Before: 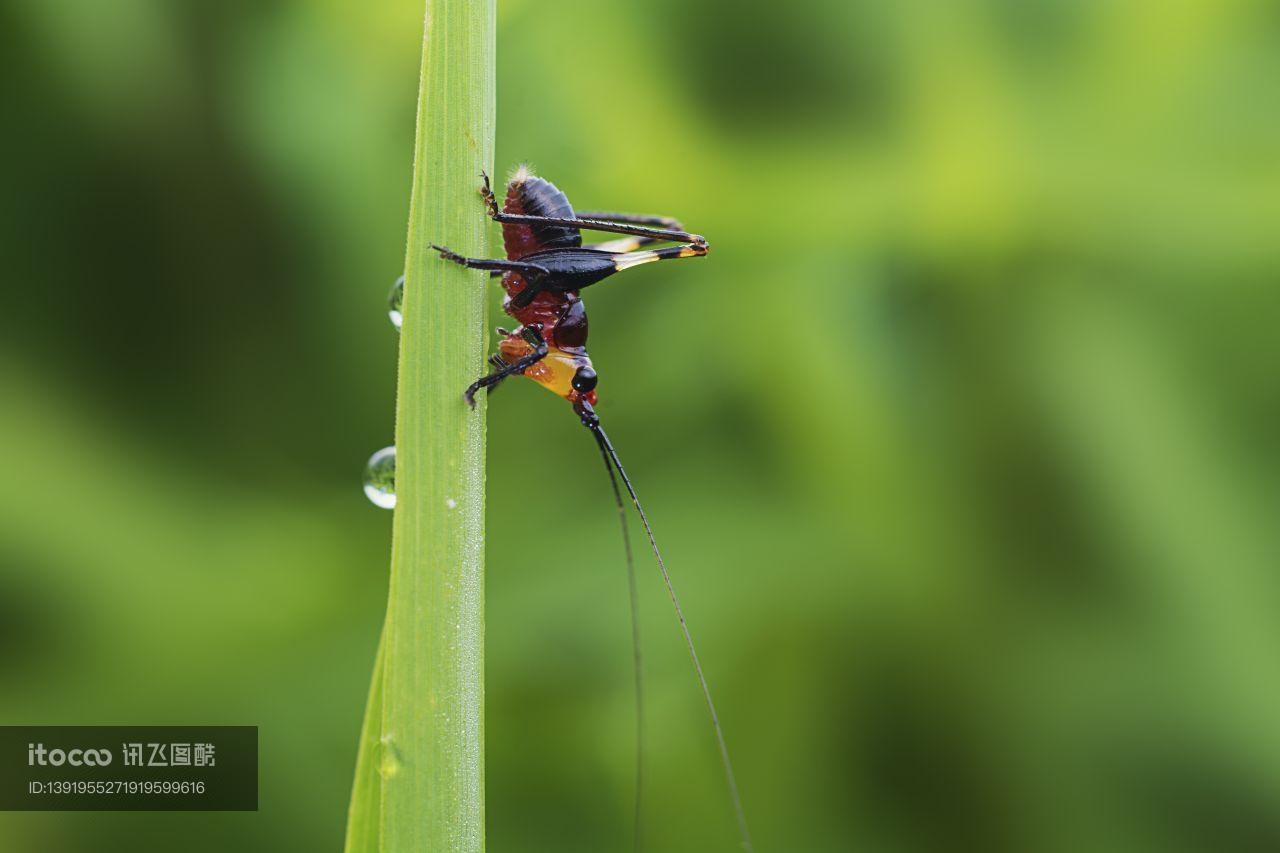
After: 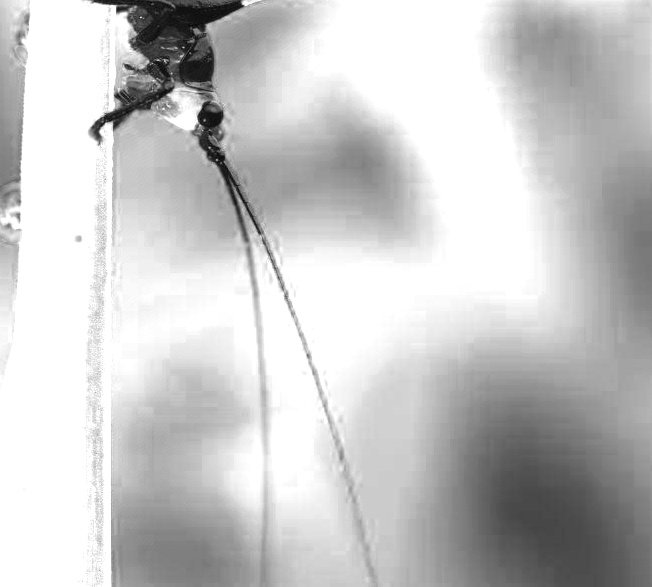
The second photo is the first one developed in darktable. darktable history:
monochrome: a 32, b 64, size 2.3
crop and rotate: left 29.237%, top 31.152%, right 19.807%
color zones: curves: ch0 [(0, 0.554) (0.146, 0.662) (0.293, 0.86) (0.503, 0.774) (0.637, 0.106) (0.74, 0.072) (0.866, 0.488) (0.998, 0.569)]; ch1 [(0, 0) (0.143, 0) (0.286, 0) (0.429, 0) (0.571, 0) (0.714, 0) (0.857, 0)]
white balance: red 1.042, blue 1.17
